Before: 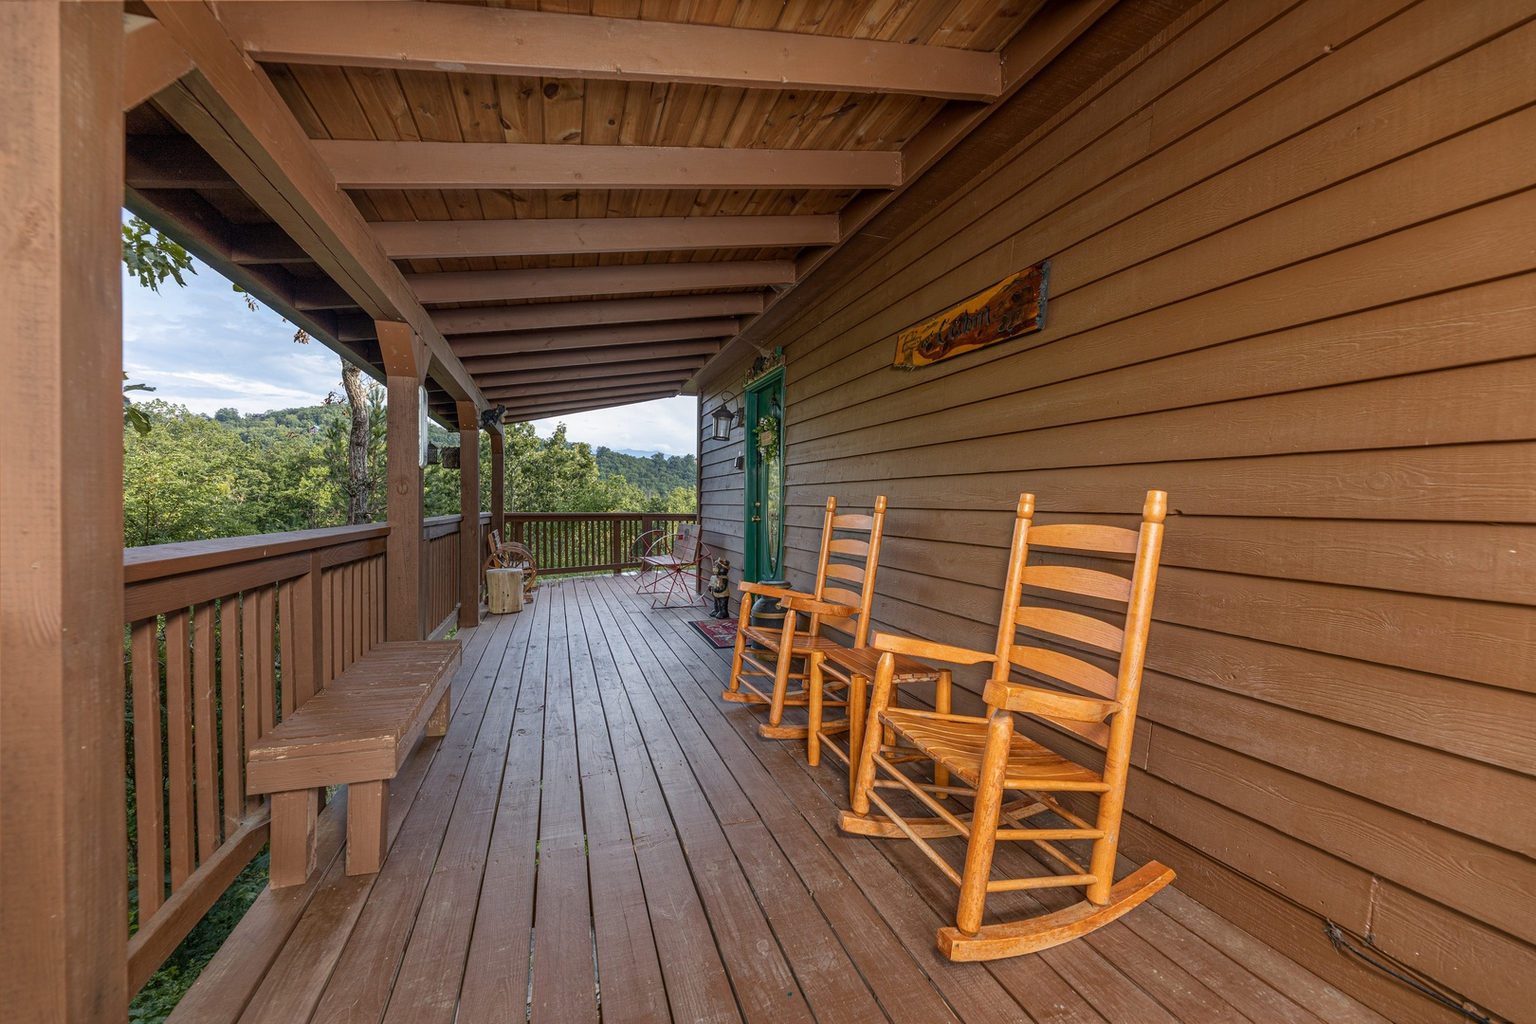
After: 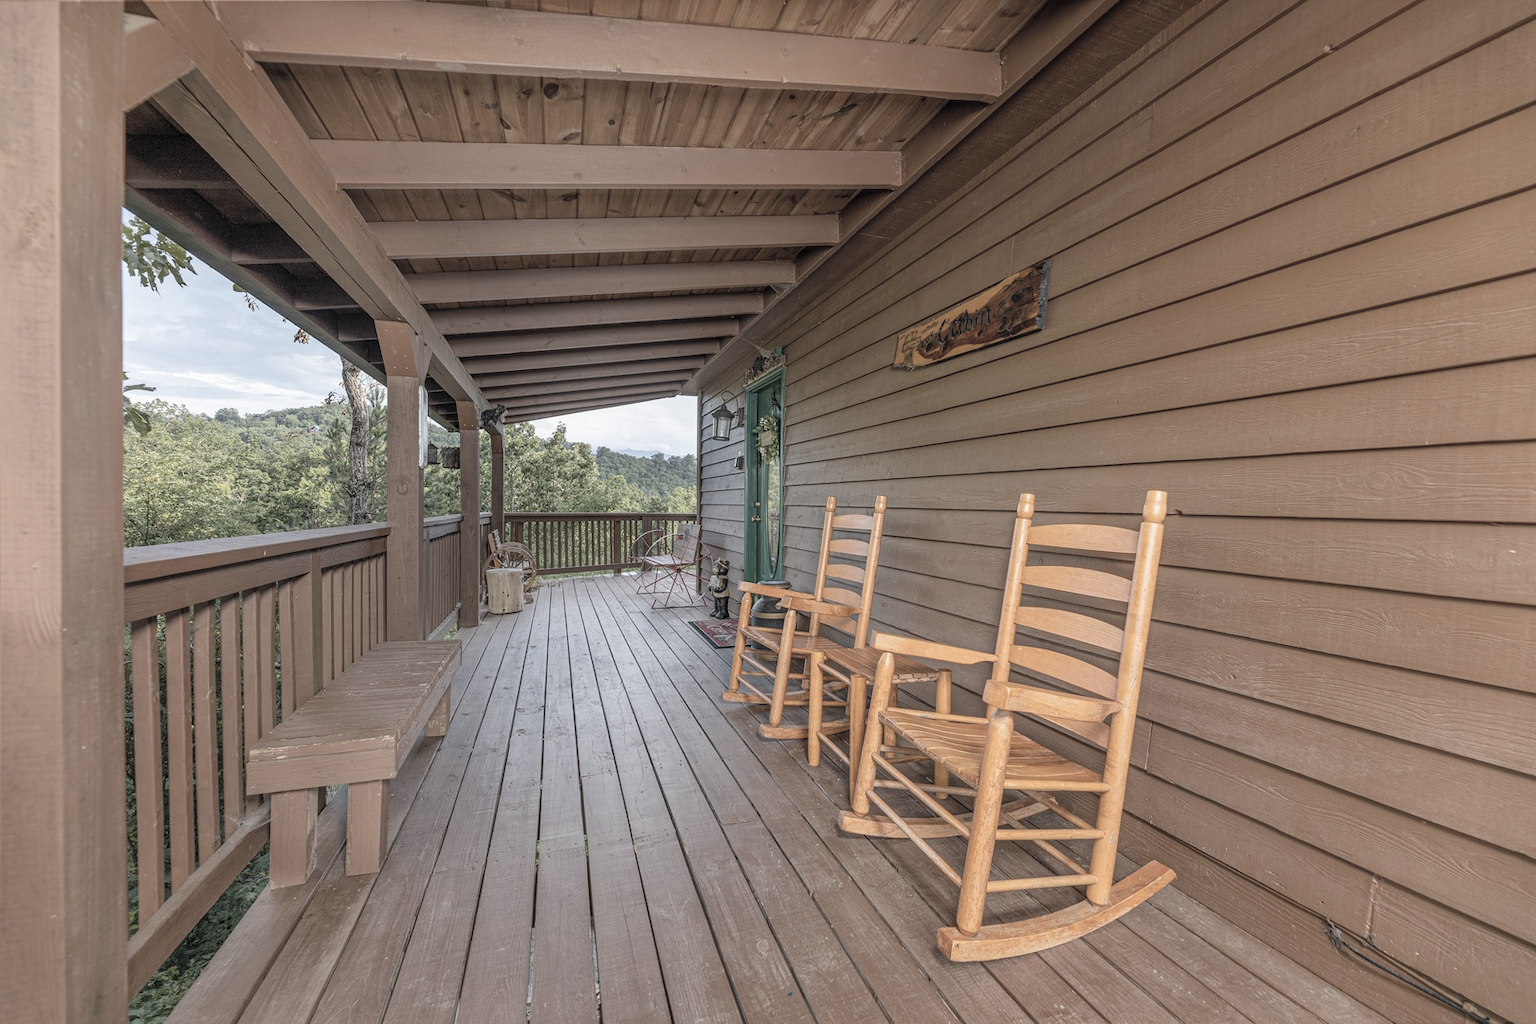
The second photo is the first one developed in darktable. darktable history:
contrast brightness saturation: brightness 0.188, saturation -0.501
